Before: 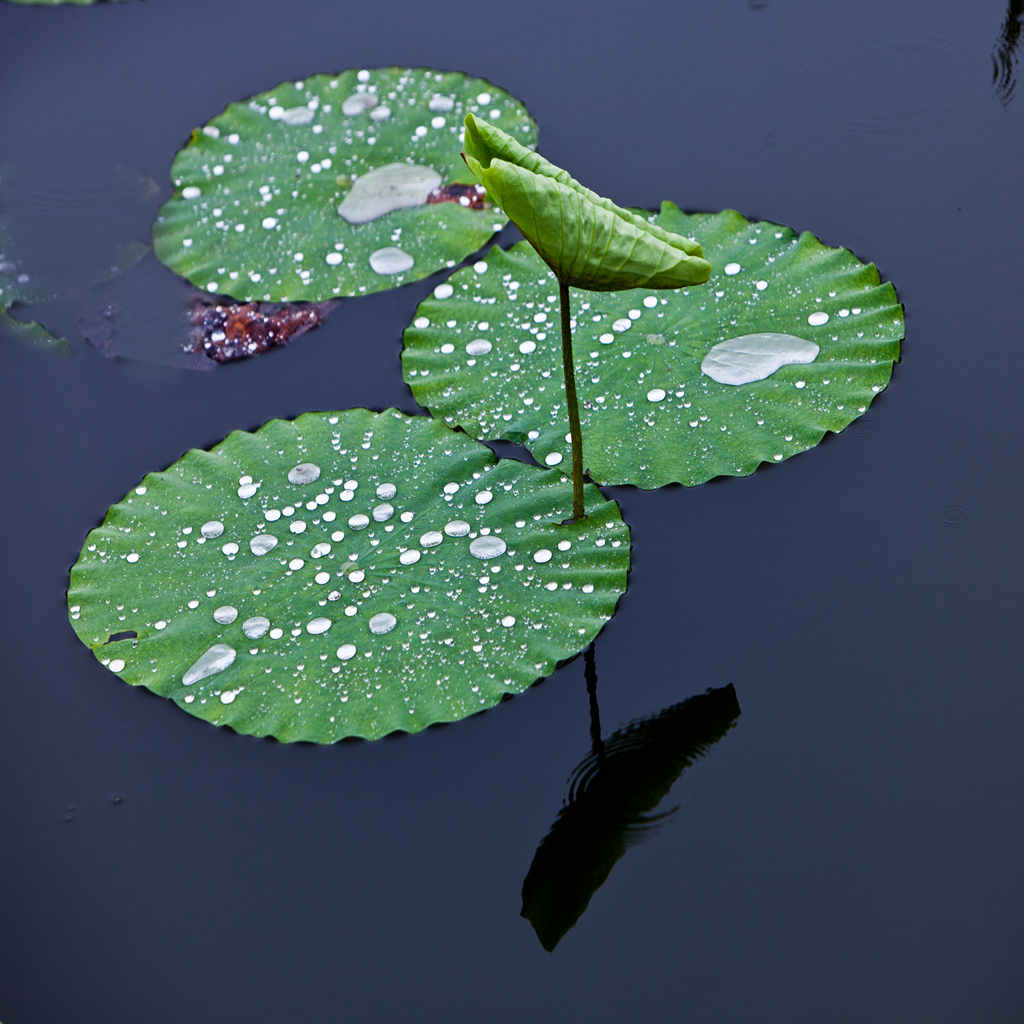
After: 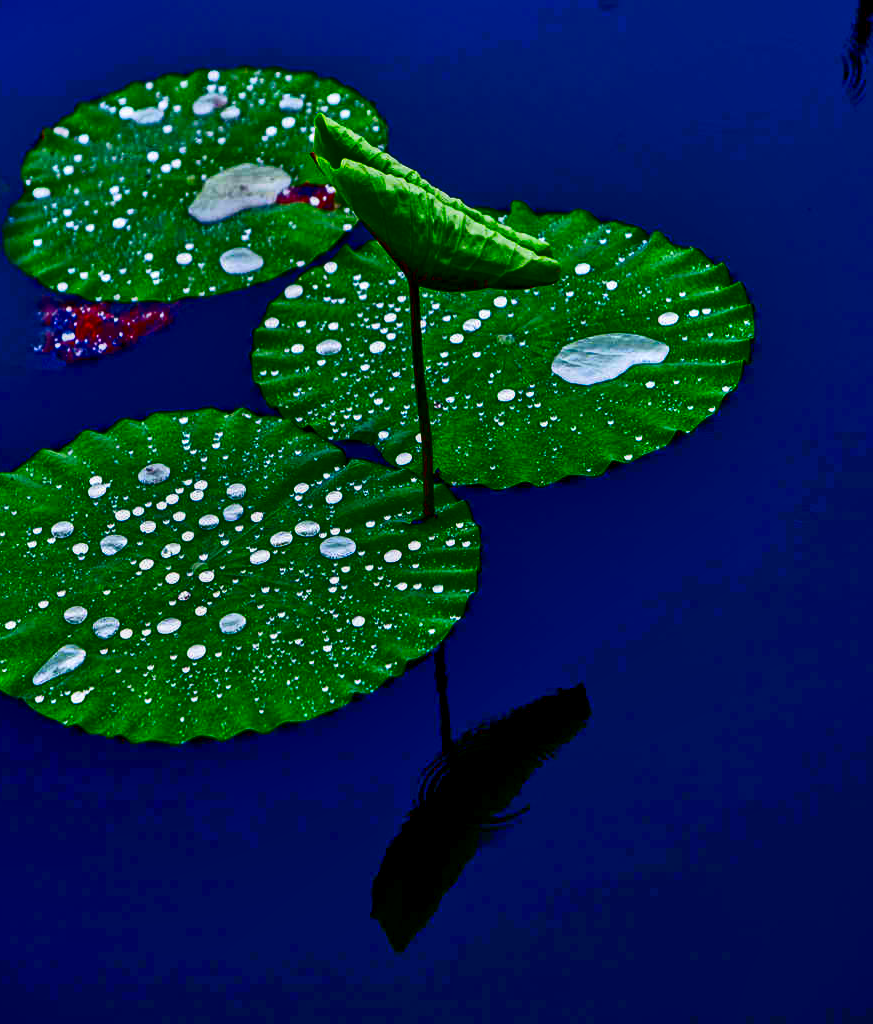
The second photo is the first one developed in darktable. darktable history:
contrast brightness saturation: brightness -0.993, saturation 0.993
shadows and highlights: soften with gaussian
local contrast: on, module defaults
crop and rotate: left 14.712%
